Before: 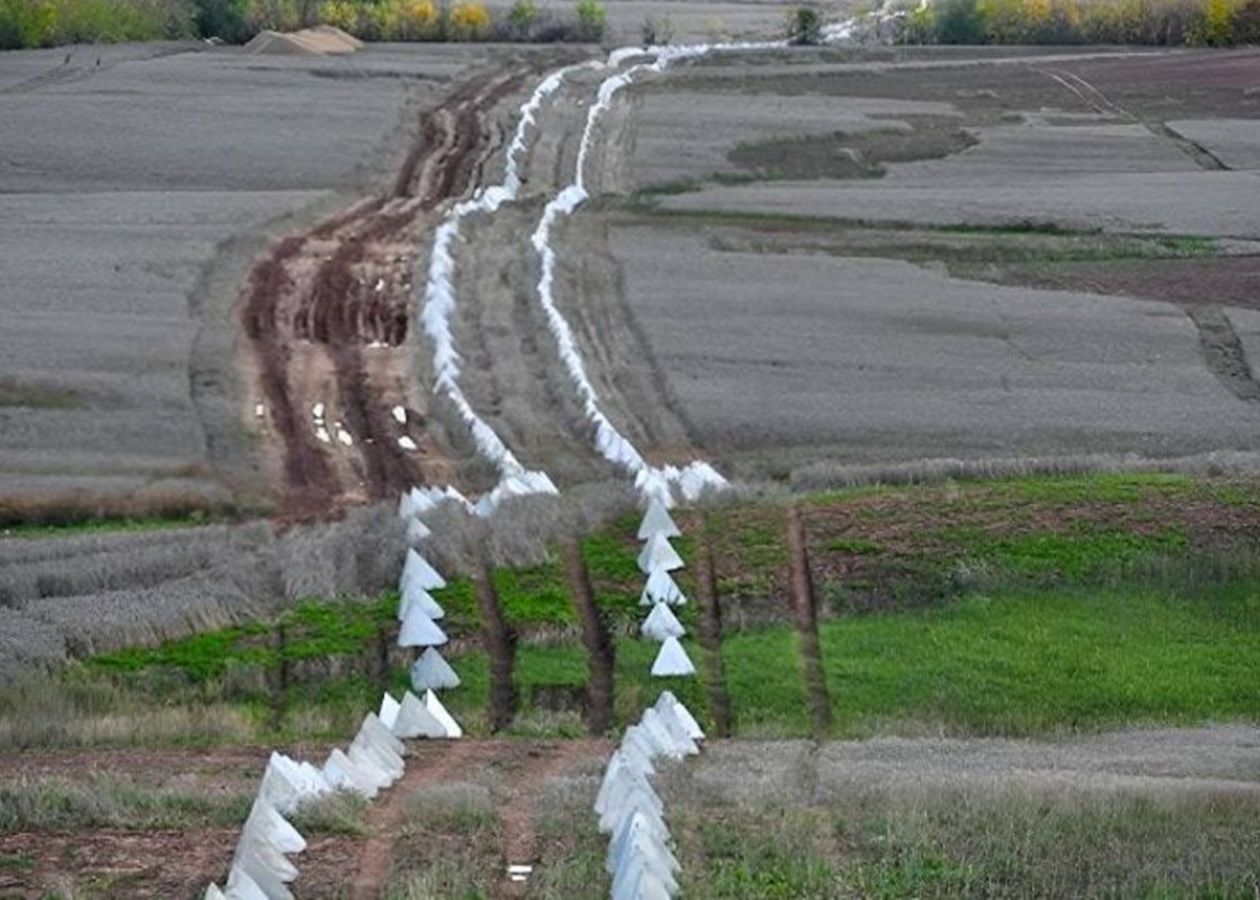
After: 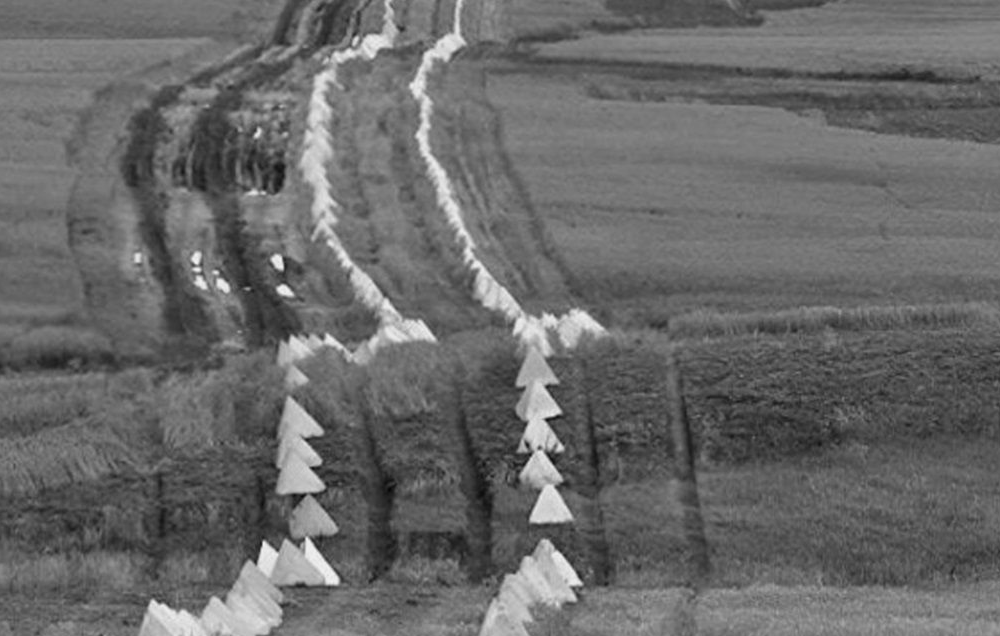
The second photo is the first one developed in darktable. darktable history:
crop: left 9.712%, top 16.928%, right 10.845%, bottom 12.332%
monochrome: a 30.25, b 92.03
white balance: red 0.982, blue 1.018
